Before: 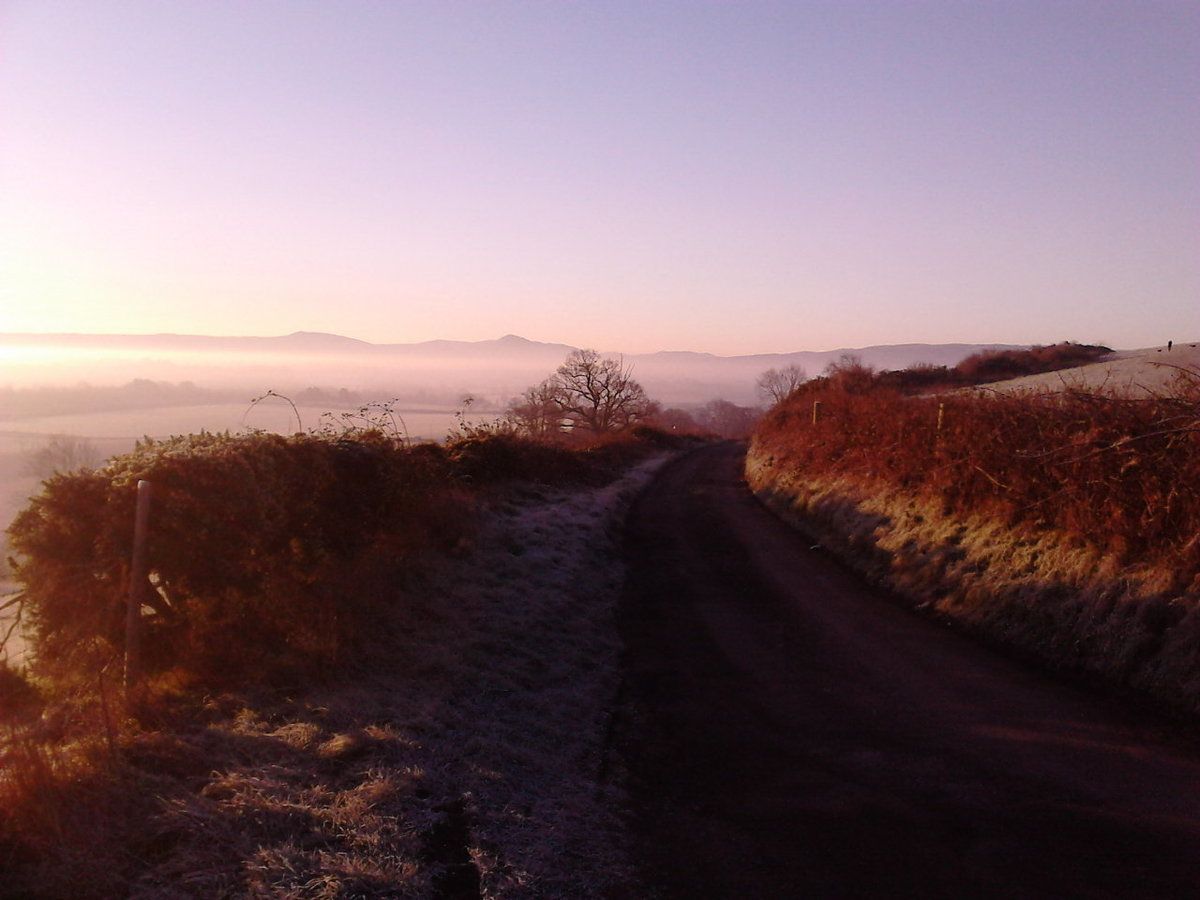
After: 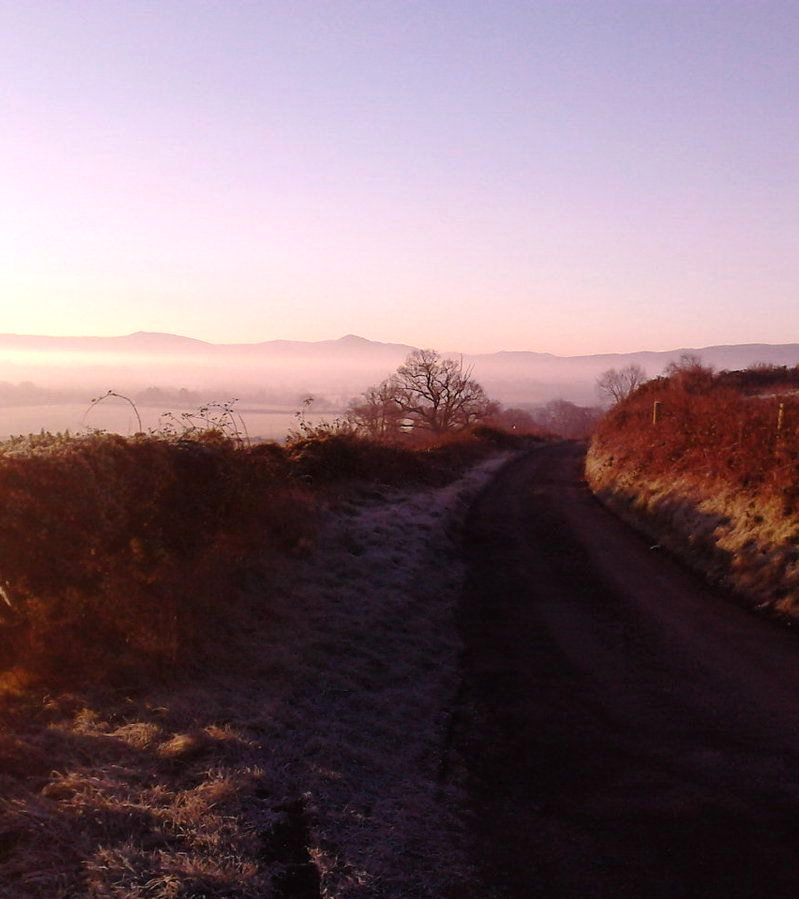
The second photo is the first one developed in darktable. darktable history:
crop and rotate: left 13.373%, right 19.996%
exposure: exposure 0.202 EV, compensate highlight preservation false
